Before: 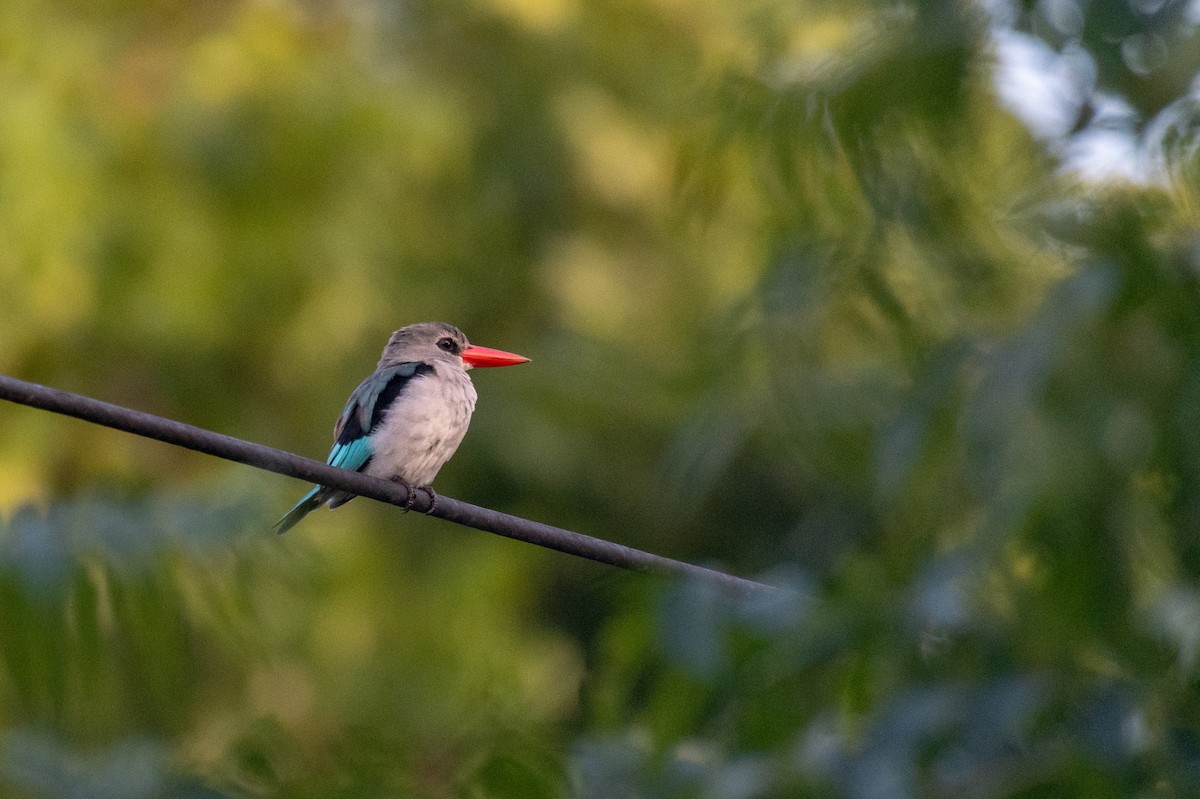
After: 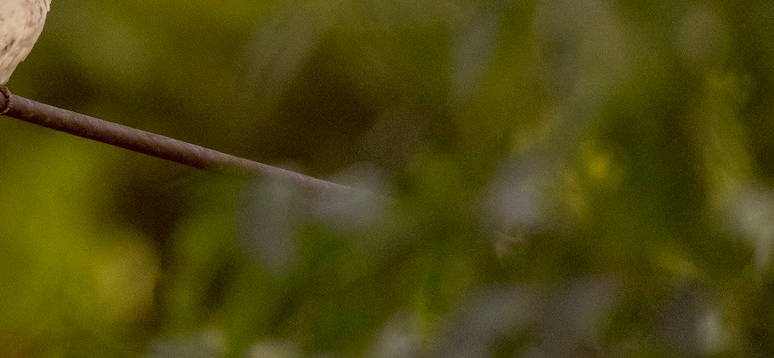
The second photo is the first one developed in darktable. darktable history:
crop and rotate: left 35.425%, top 50.094%, bottom 4.987%
filmic rgb: black relative exposure -14.96 EV, white relative exposure 3 EV, threshold 2.97 EV, target black luminance 0%, hardness 9.26, latitude 98.79%, contrast 0.916, shadows ↔ highlights balance 0.754%, enable highlight reconstruction true
color correction: highlights a* -6.26, highlights b* 9.1, shadows a* 10.71, shadows b* 23.68
